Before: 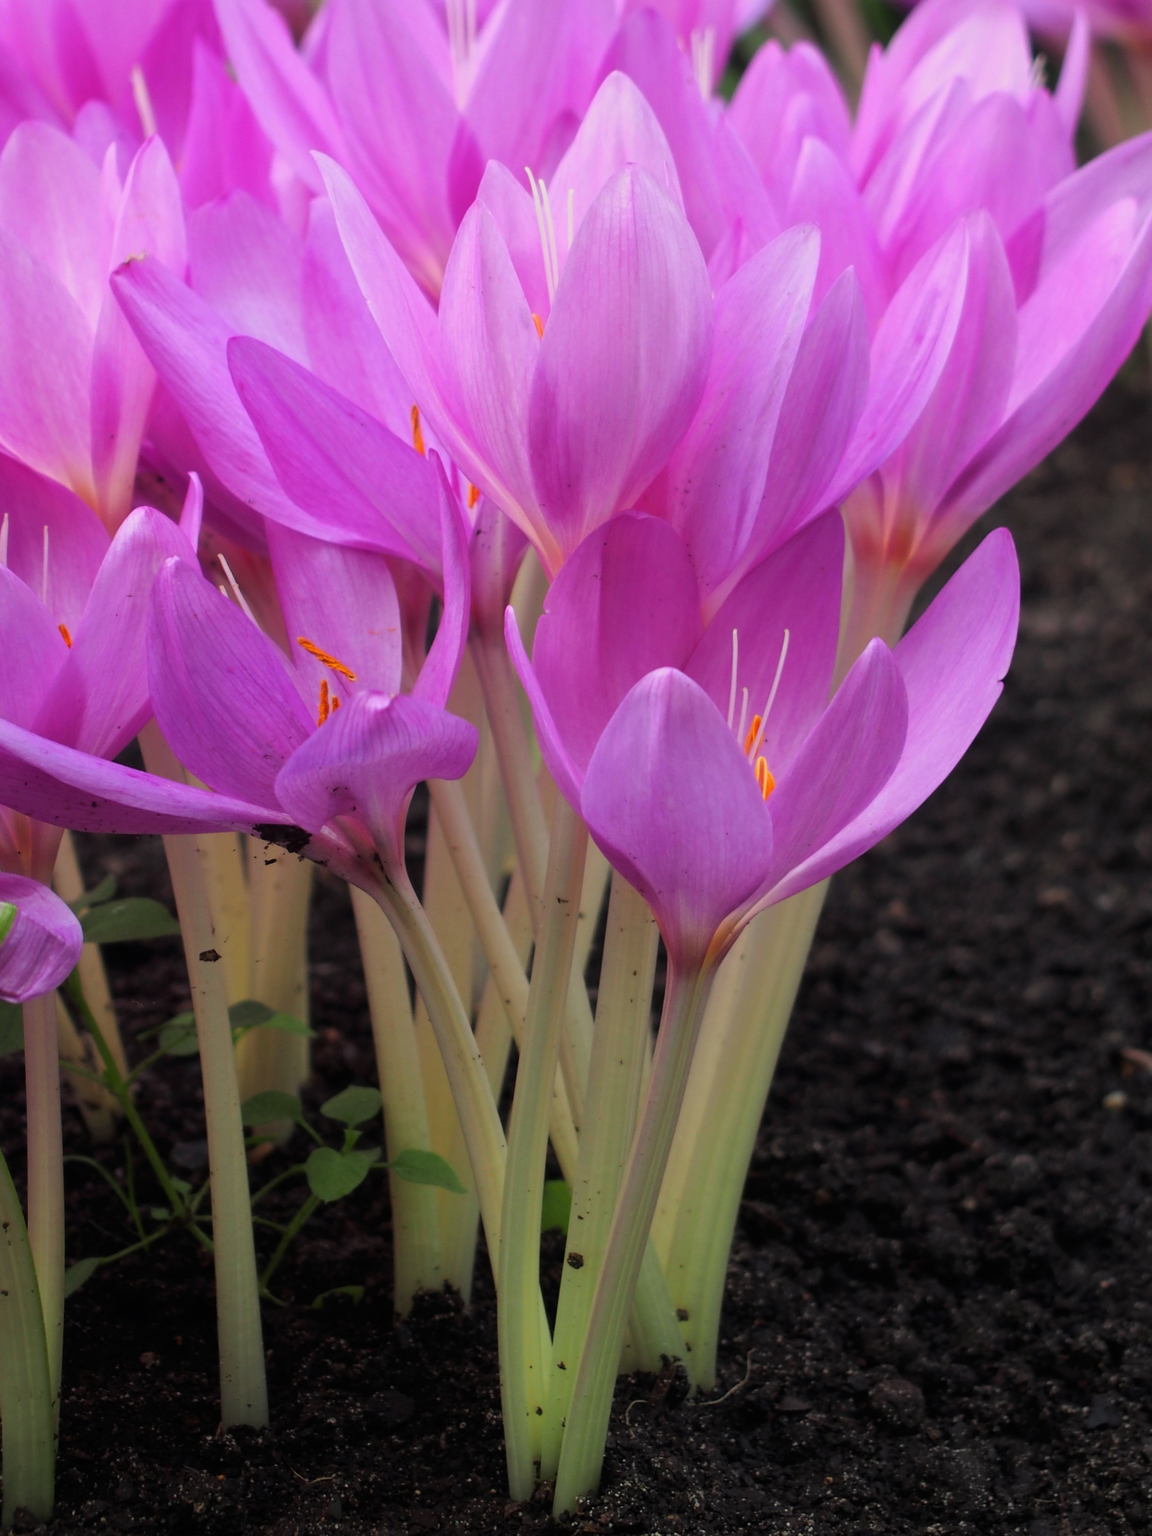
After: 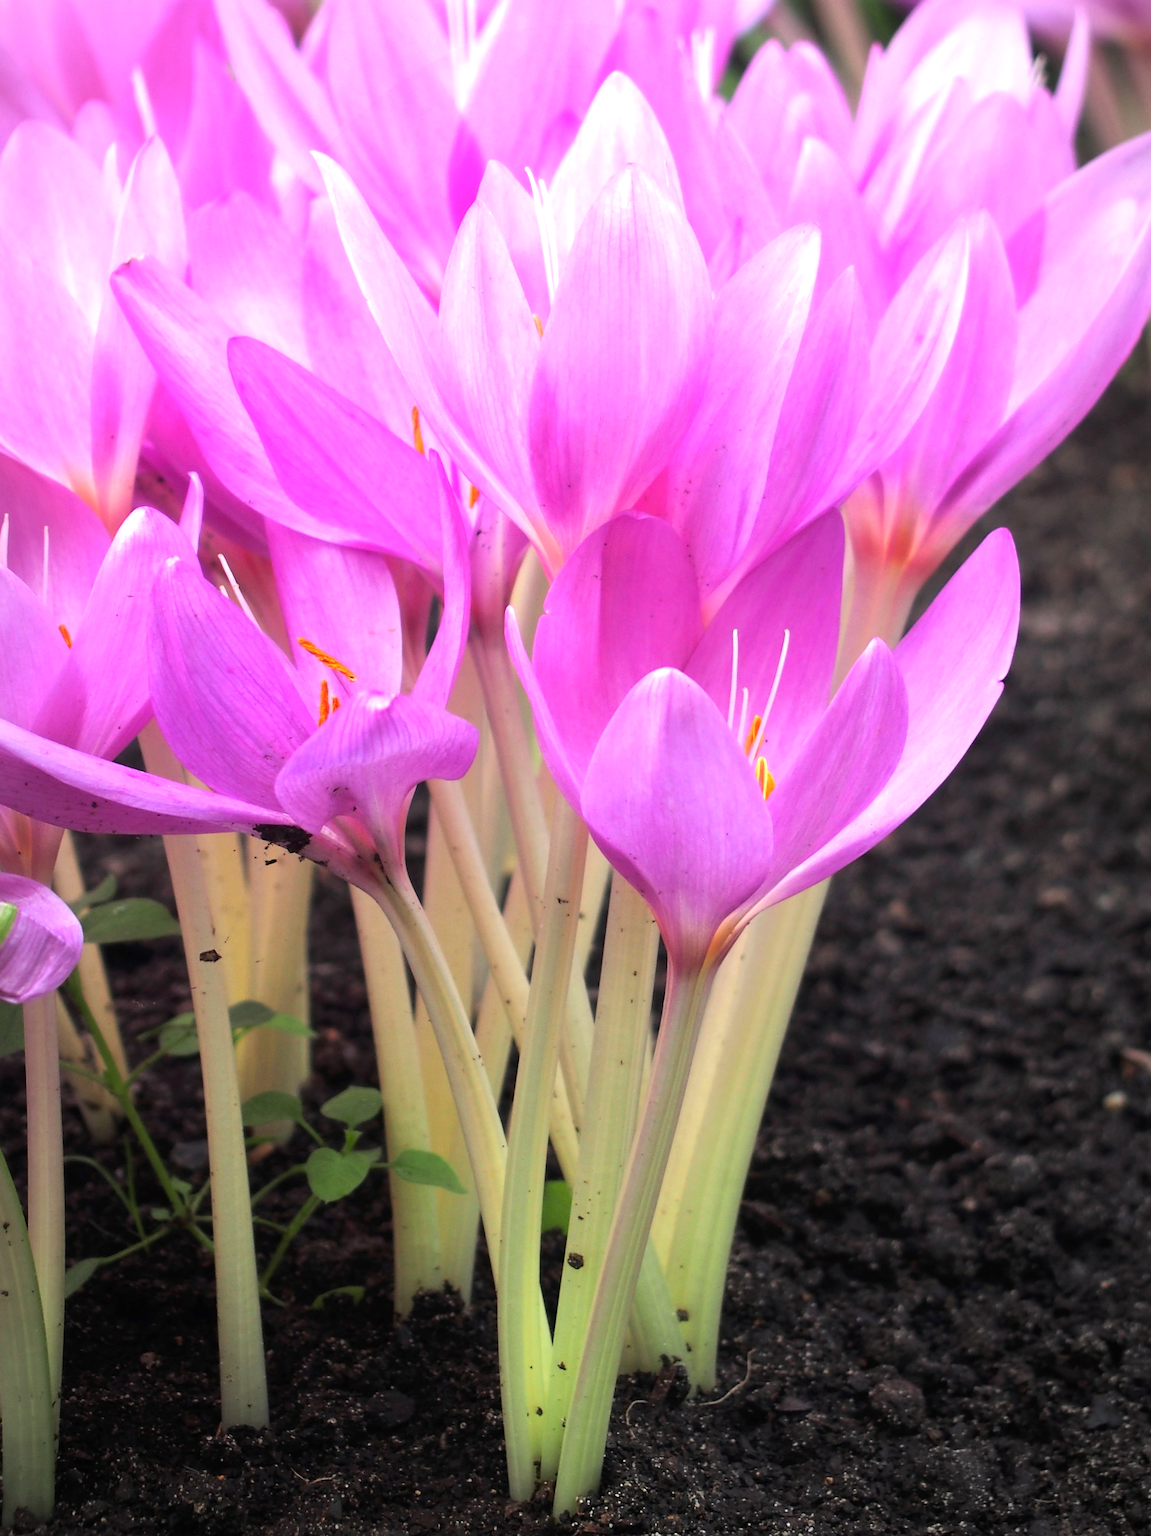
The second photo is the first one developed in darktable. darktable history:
vignetting: fall-off start 97%, fall-off radius 100%, width/height ratio 0.609, unbound false
exposure: exposure 1.15 EV, compensate highlight preservation false
sharpen: radius 1.864, amount 0.398, threshold 1.271
